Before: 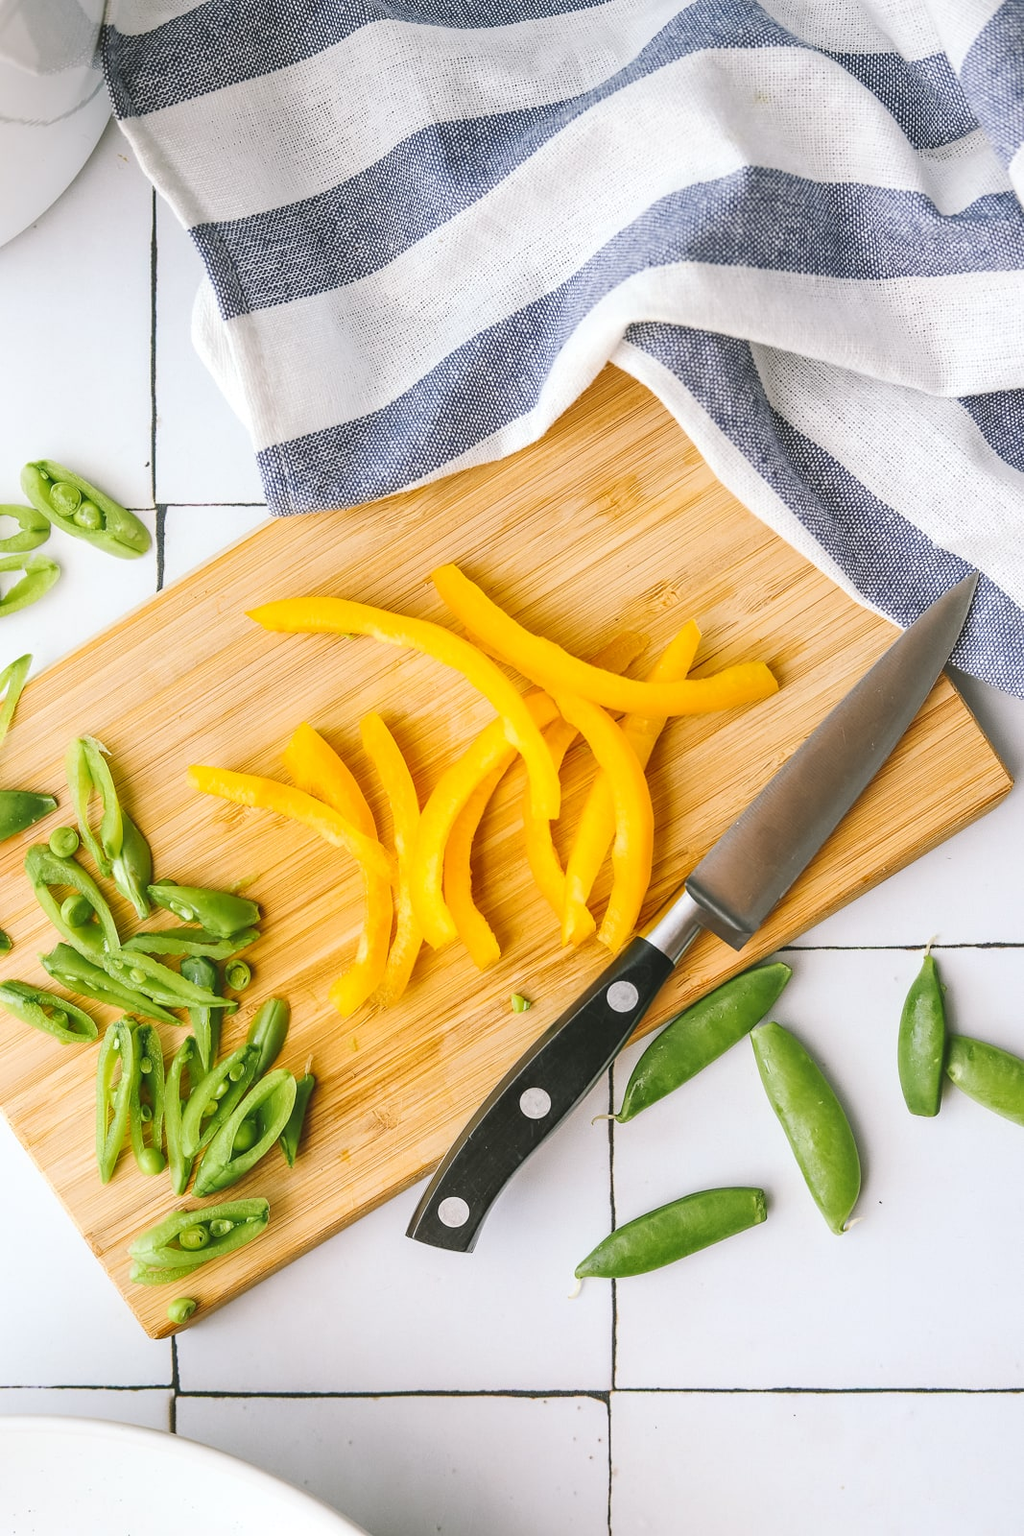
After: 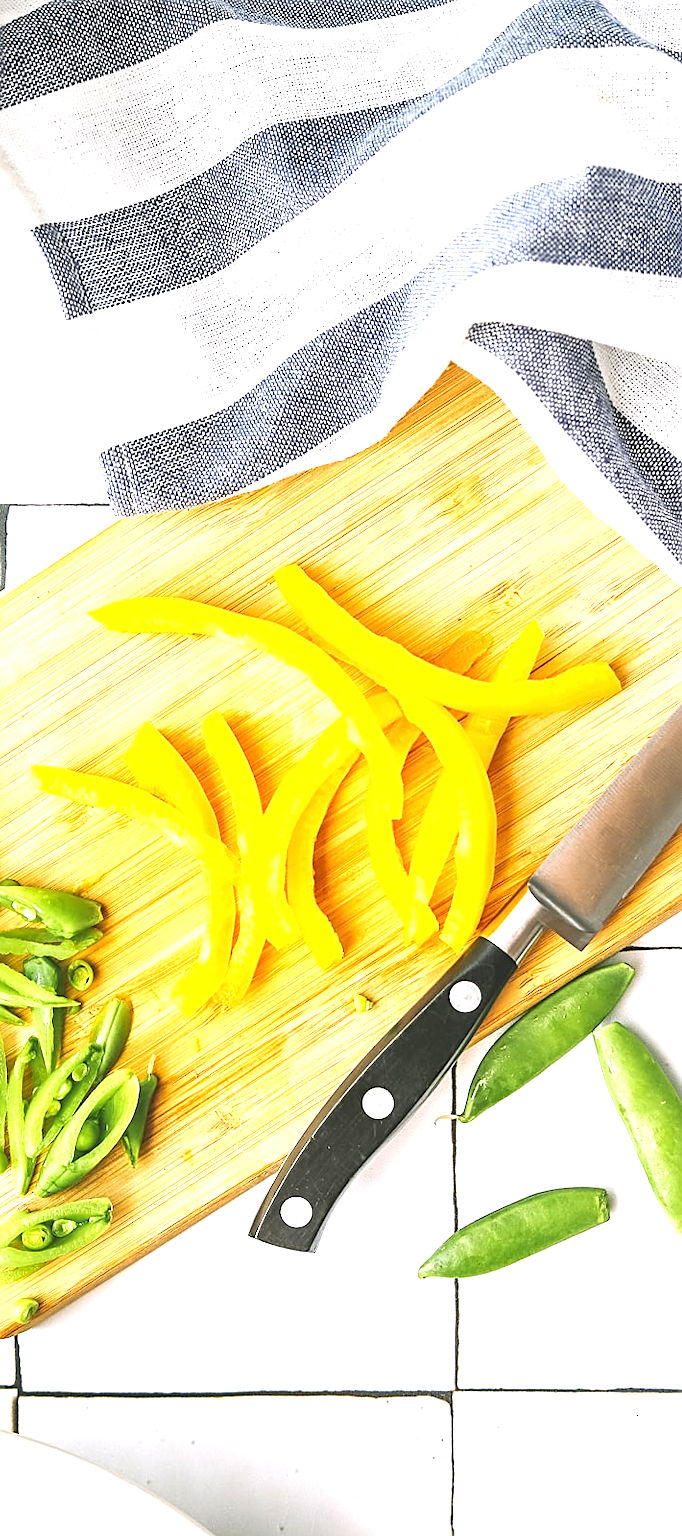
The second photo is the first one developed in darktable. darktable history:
crop and rotate: left 15.435%, right 17.861%
exposure: black level correction 0, exposure 1.104 EV, compensate highlight preservation false
sharpen: on, module defaults
